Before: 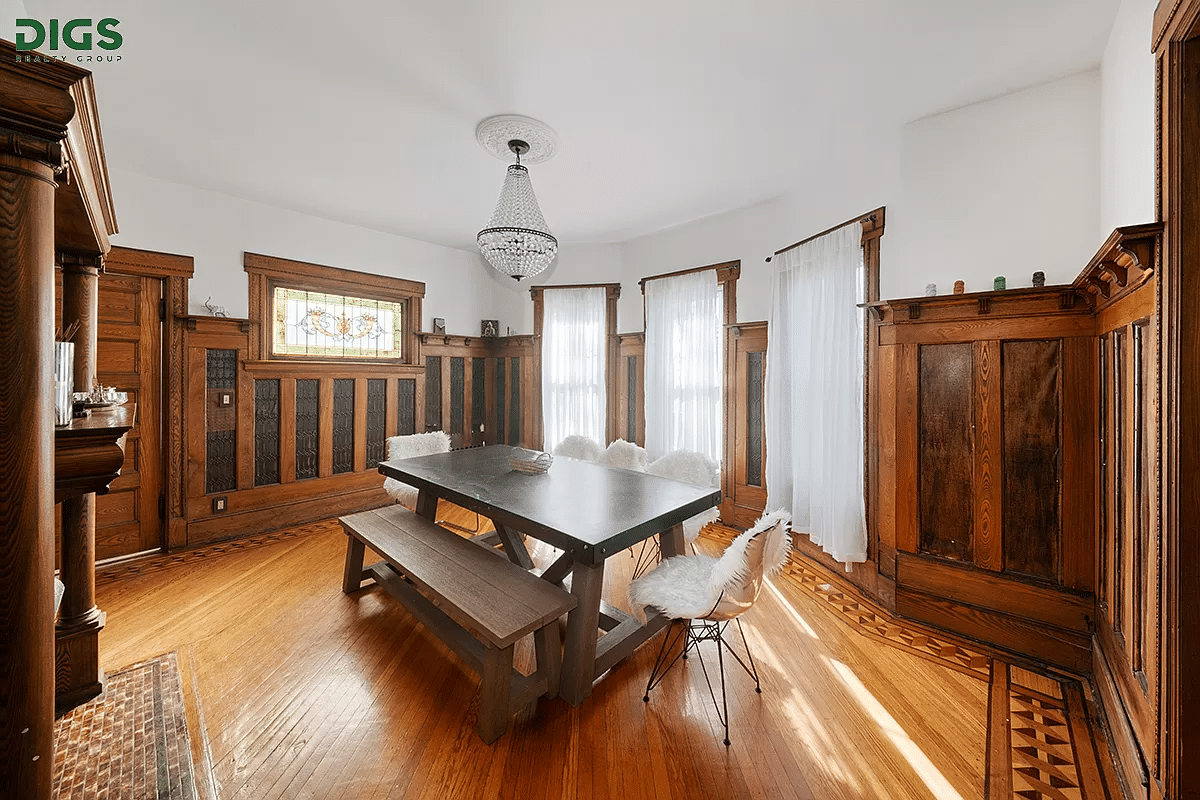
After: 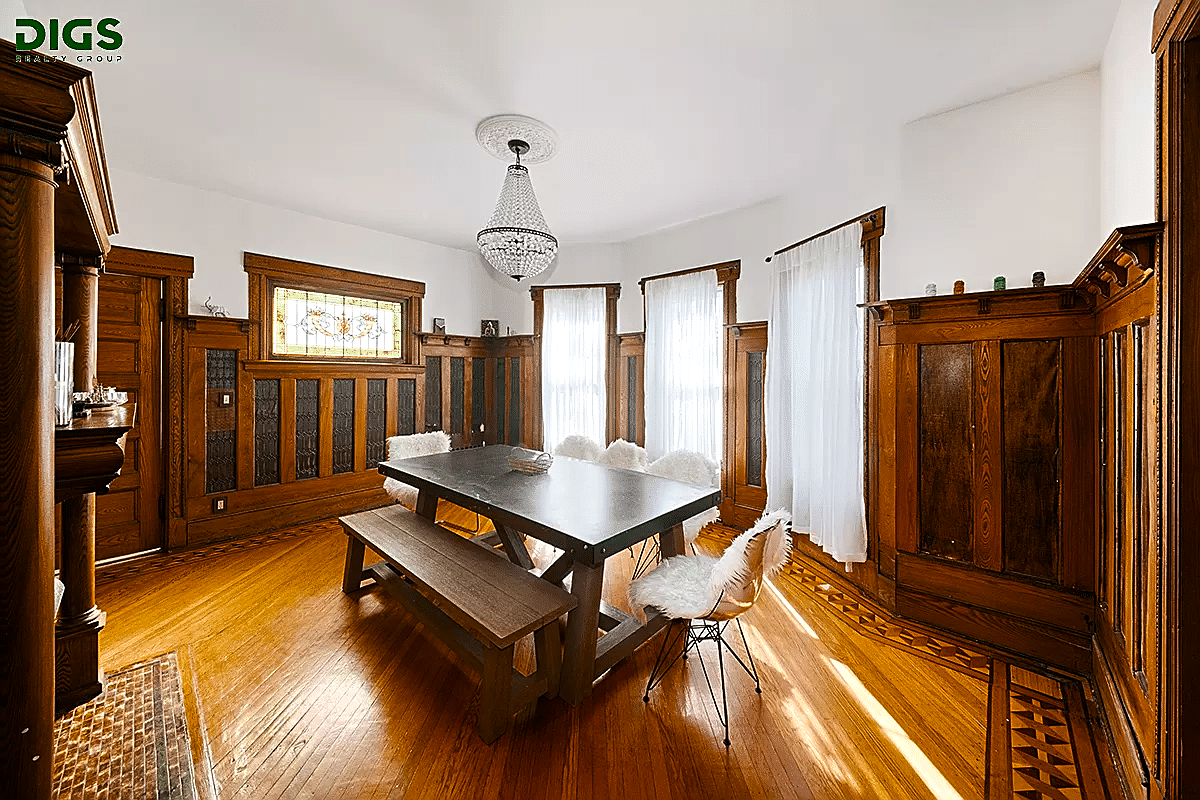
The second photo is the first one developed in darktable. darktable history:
color balance rgb: highlights gain › chroma 0.101%, highlights gain › hue 330.3°, linear chroma grading › shadows -7.964%, linear chroma grading › global chroma 9.713%, perceptual saturation grading › global saturation 25.843%, perceptual brilliance grading › global brilliance -17.983%, perceptual brilliance grading › highlights 29.492%, saturation formula JzAzBz (2021)
sharpen: on, module defaults
